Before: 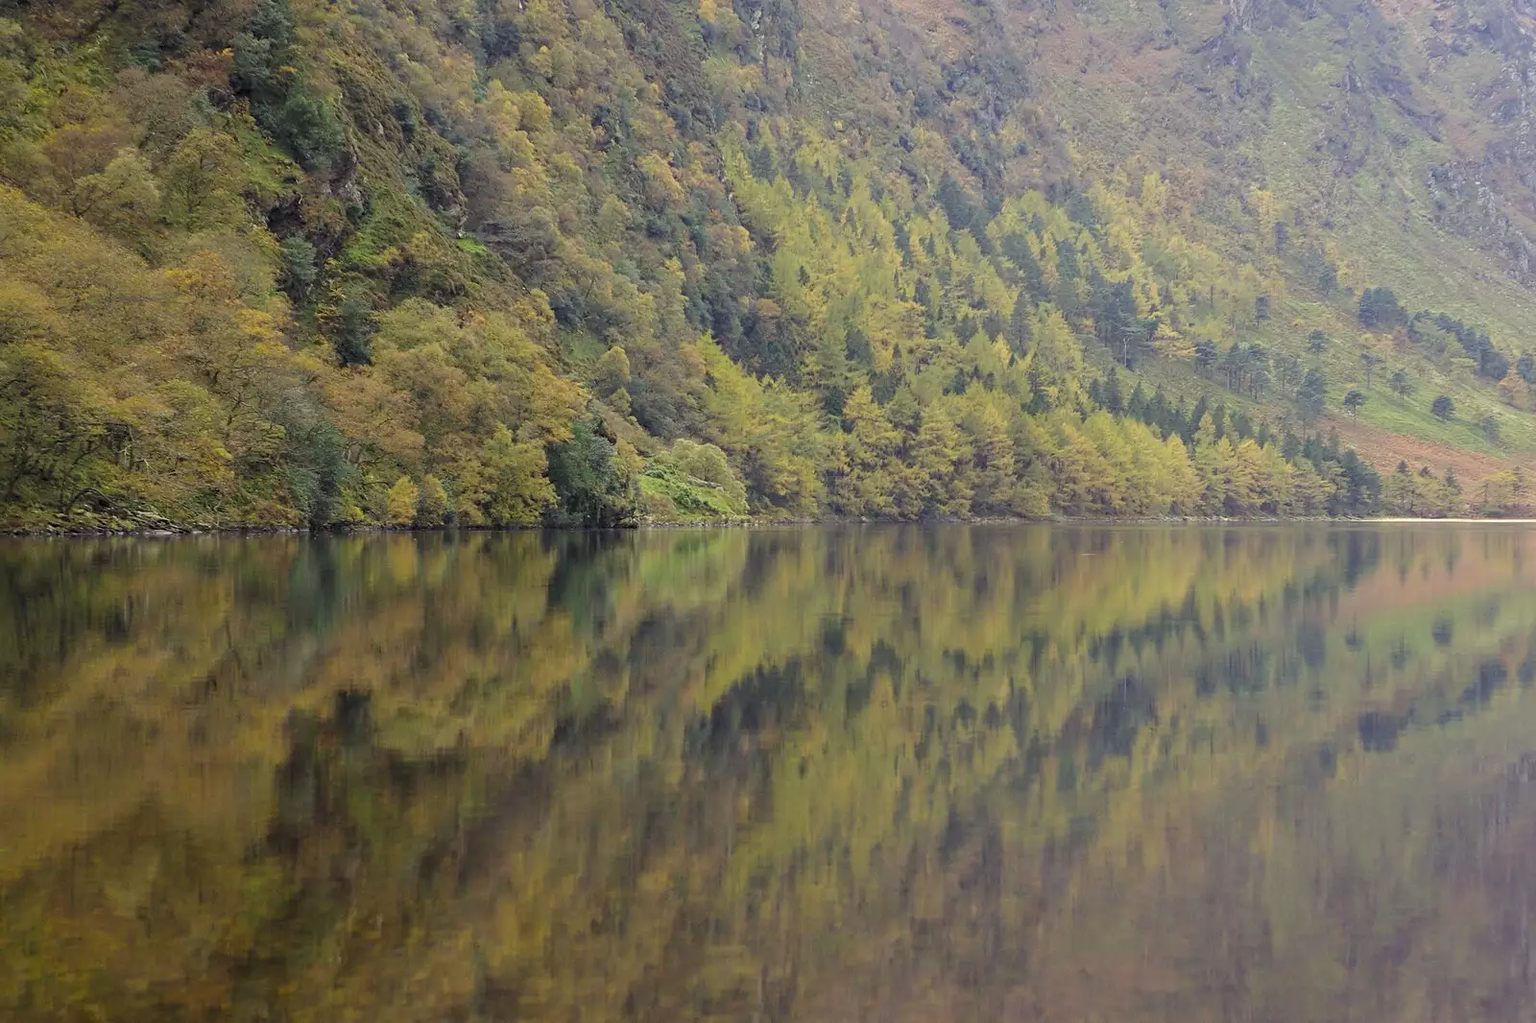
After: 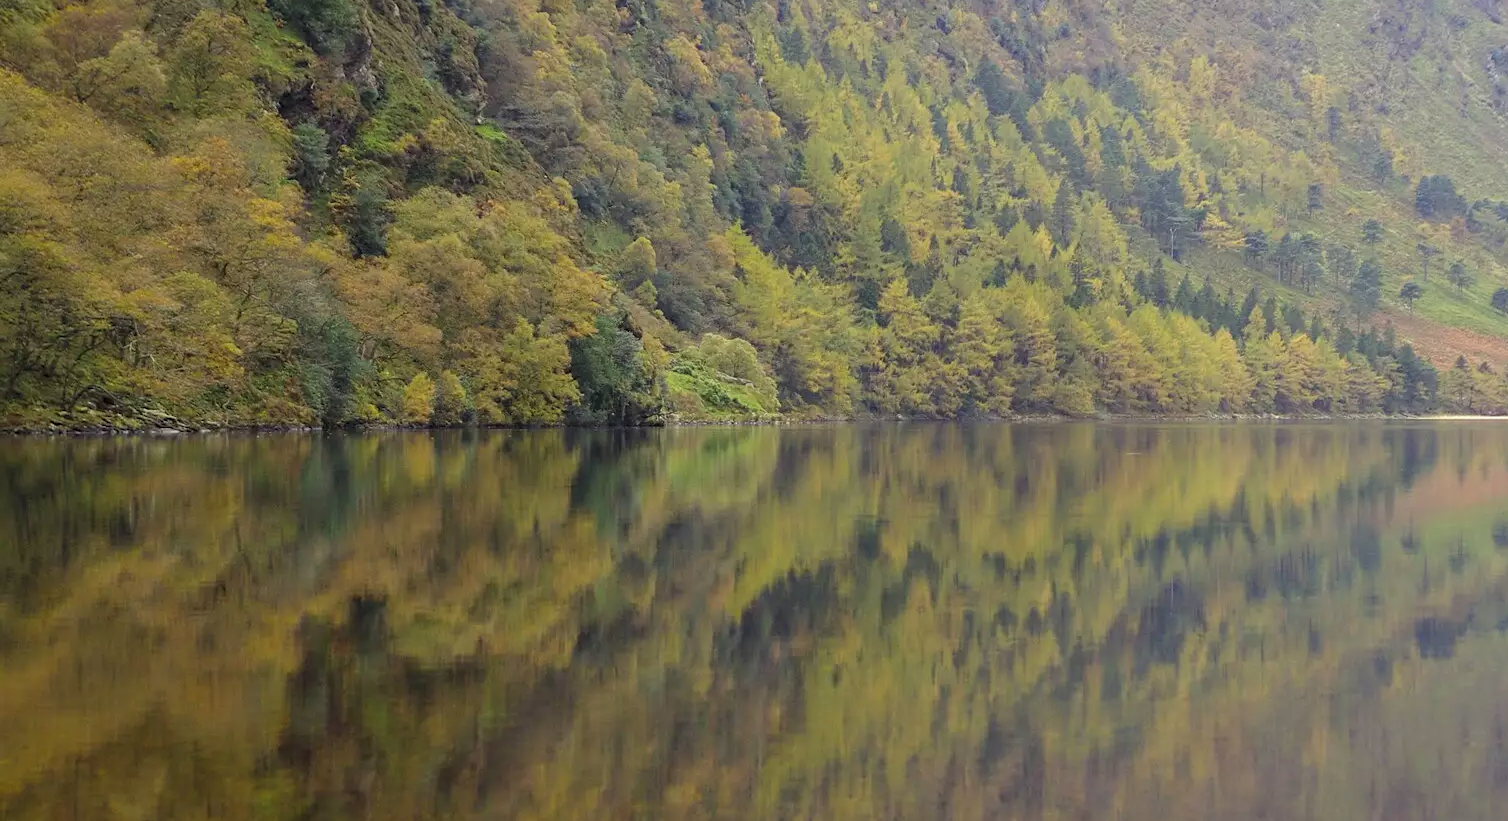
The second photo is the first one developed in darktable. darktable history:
crop and rotate: angle 0.03°, top 11.643%, right 5.651%, bottom 11.189%
contrast brightness saturation: saturation 0.1
